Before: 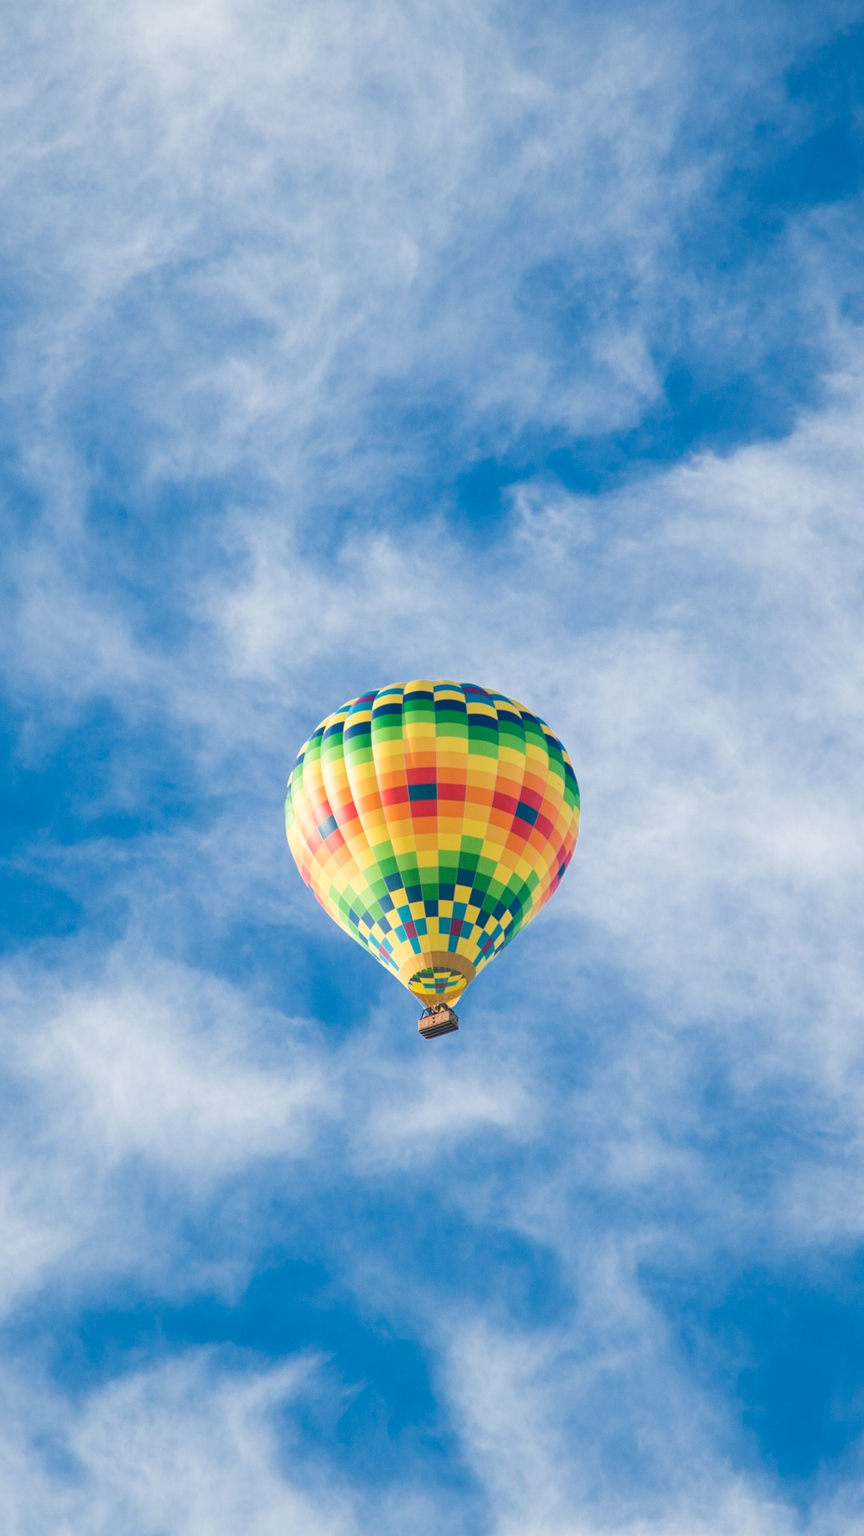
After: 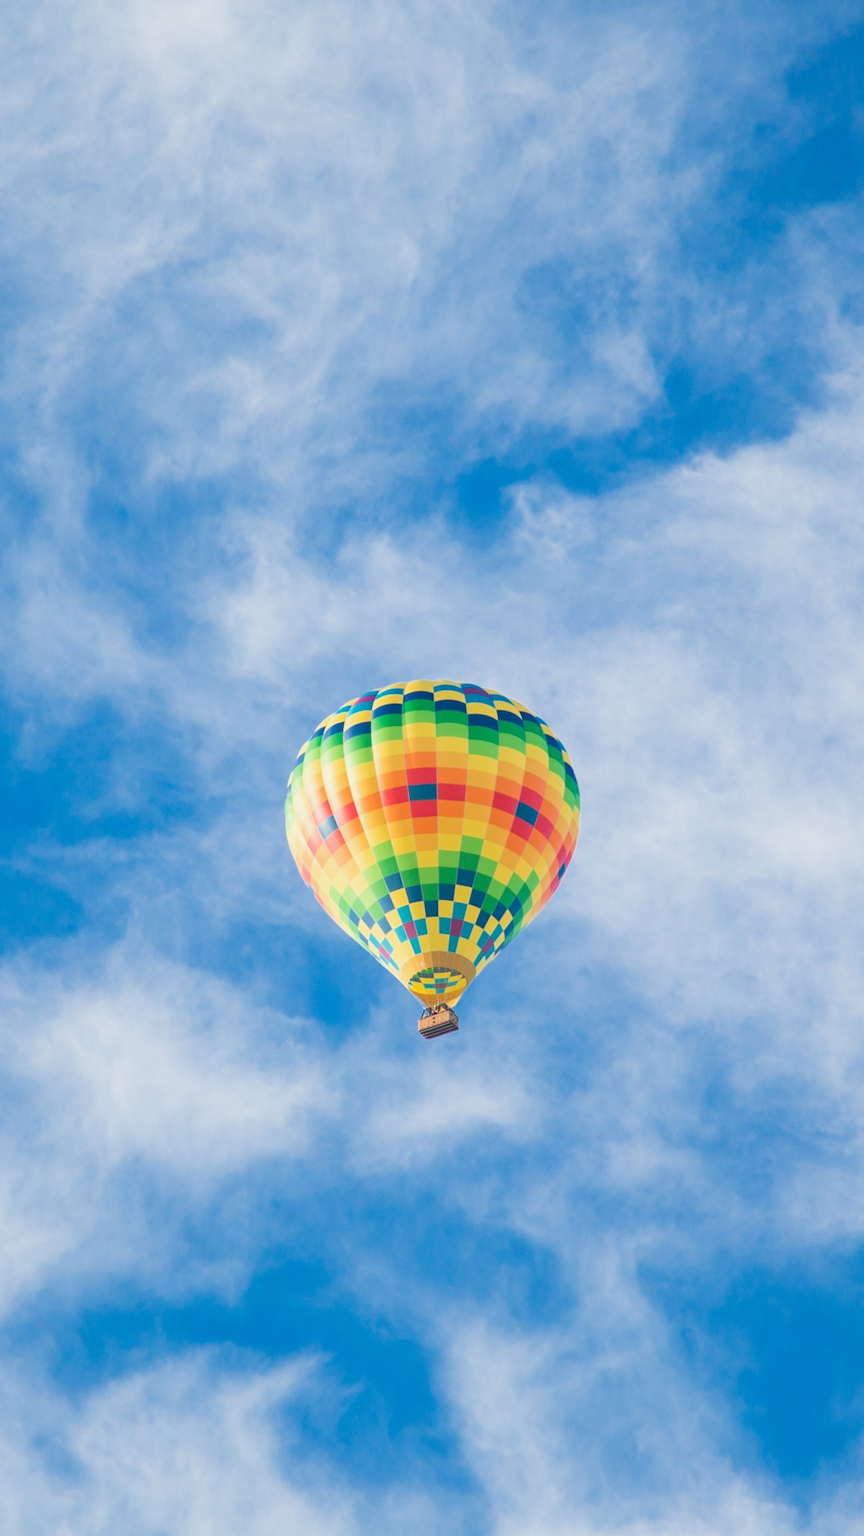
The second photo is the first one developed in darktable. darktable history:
filmic rgb: middle gray luminance 18.42%, black relative exposure -10.5 EV, white relative exposure 3.4 EV, threshold 6 EV, target black luminance 0%, hardness 6.03, latitude 99%, contrast 0.847, shadows ↔ highlights balance 0.505%, add noise in highlights 0, preserve chrominance max RGB, color science v3 (2019), use custom middle-gray values true, iterations of high-quality reconstruction 0, contrast in highlights soft, enable highlight reconstruction true
exposure: exposure 0.7 EV, compensate highlight preservation false
